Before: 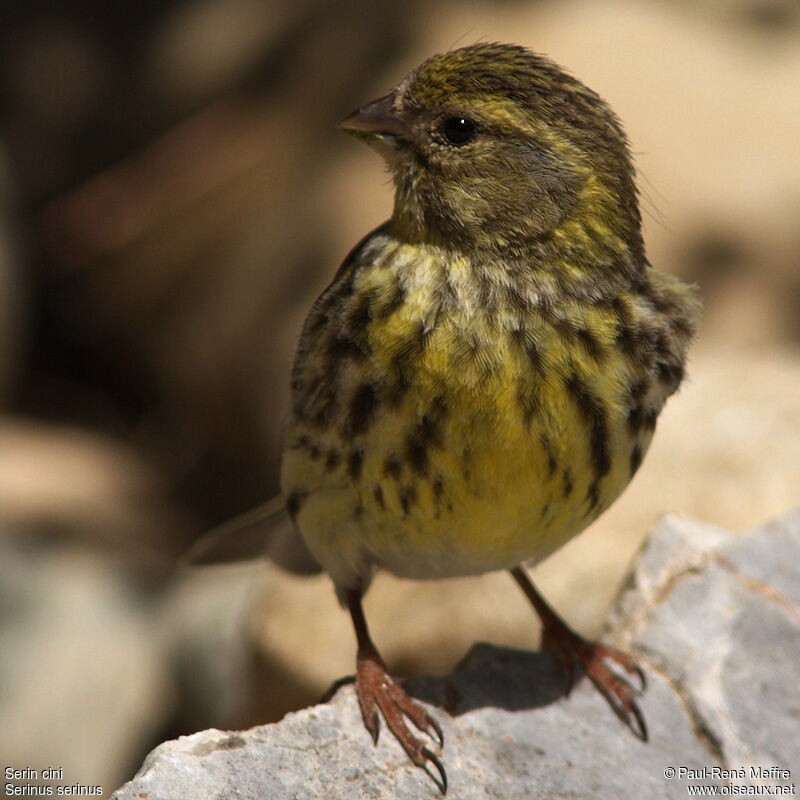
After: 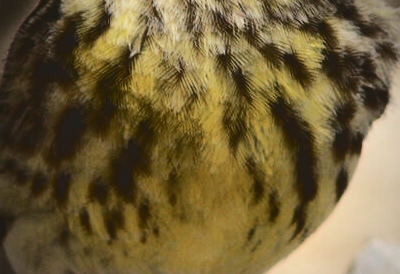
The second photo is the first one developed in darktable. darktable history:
crop: left 36.763%, top 34.508%, right 13.133%, bottom 31.132%
vignetting: fall-off start 74.6%, fall-off radius 66.29%, center (-0.009, 0)
tone curve: curves: ch0 [(0, 0) (0.003, 0.117) (0.011, 0.115) (0.025, 0.116) (0.044, 0.116) (0.069, 0.112) (0.1, 0.113) (0.136, 0.127) (0.177, 0.148) (0.224, 0.191) (0.277, 0.249) (0.335, 0.363) (0.399, 0.479) (0.468, 0.589) (0.543, 0.664) (0.623, 0.733) (0.709, 0.799) (0.801, 0.852) (0.898, 0.914) (1, 1)], color space Lab, independent channels, preserve colors none
